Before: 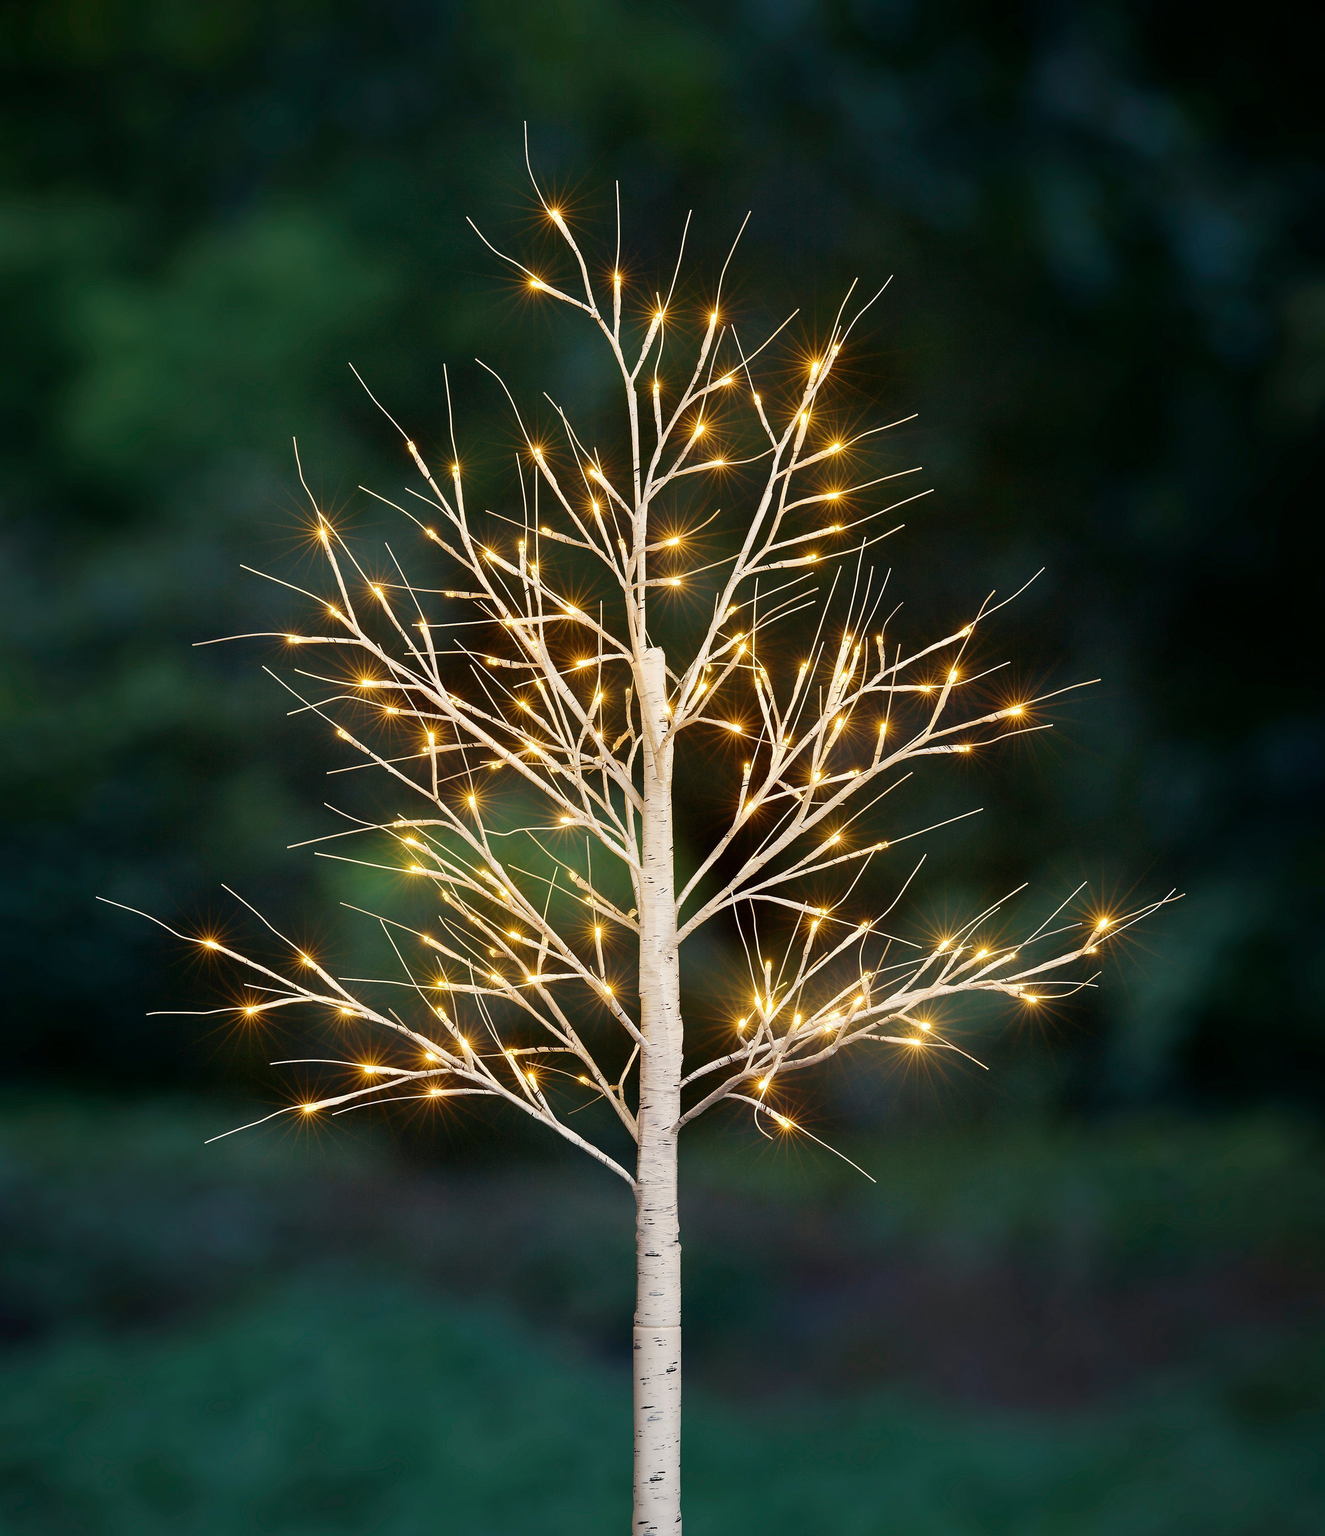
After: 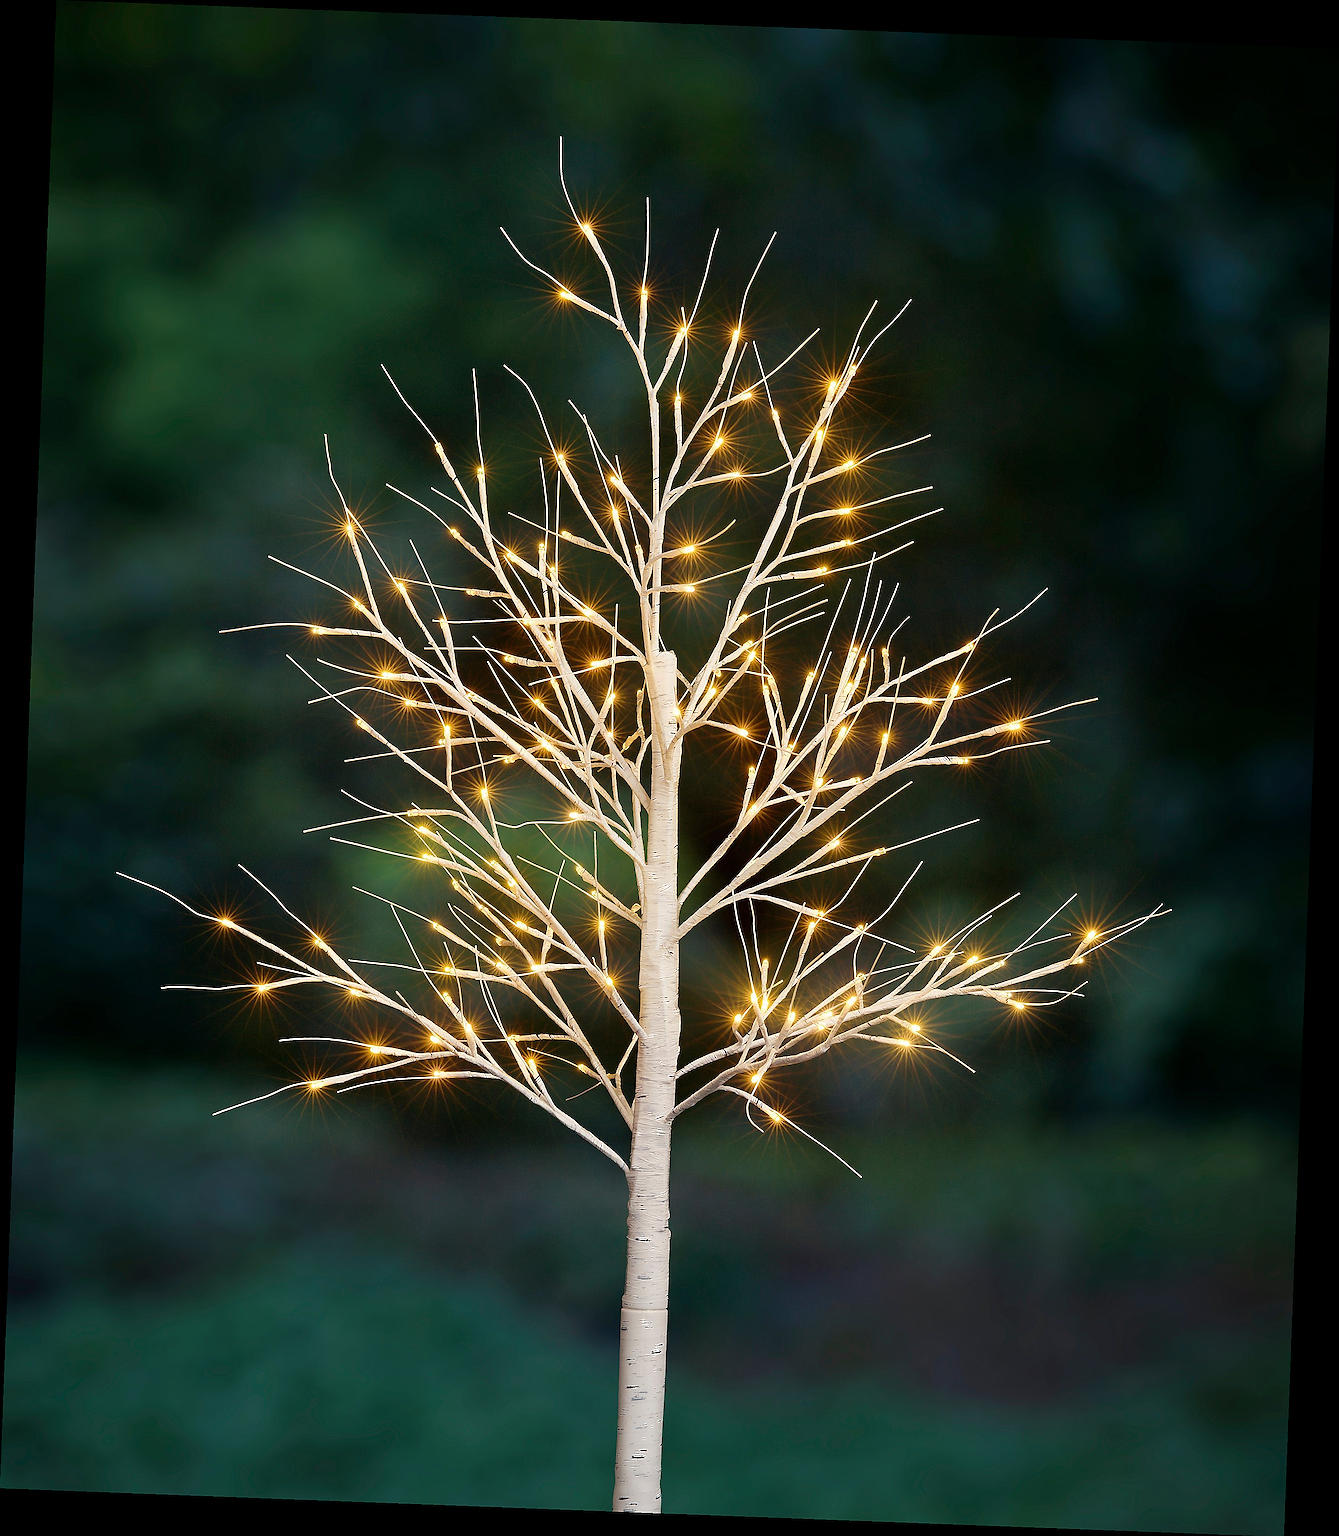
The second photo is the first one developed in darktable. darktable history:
rotate and perspective: rotation 2.17°, automatic cropping off
sharpen: radius 1.4, amount 1.25, threshold 0.7
